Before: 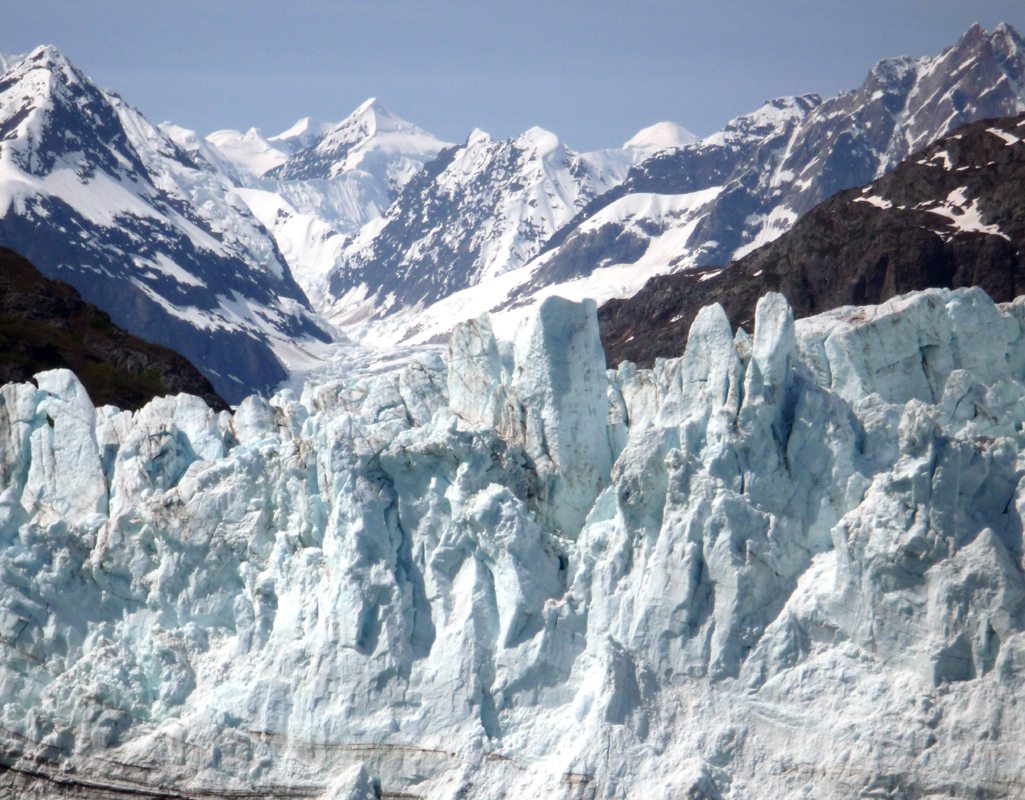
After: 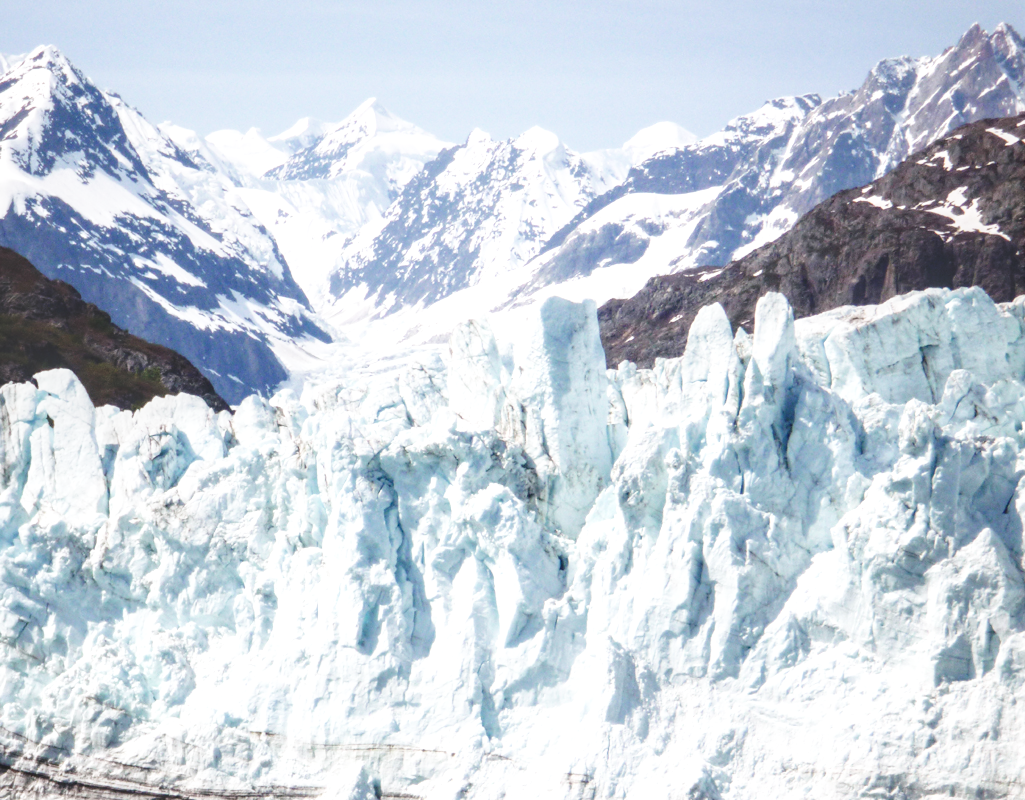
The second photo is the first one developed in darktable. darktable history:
base curve: curves: ch0 [(0, 0) (0.028, 0.03) (0.105, 0.232) (0.387, 0.748) (0.754, 0.968) (1, 1)], fusion 1, exposure shift 0.576, preserve colors none
local contrast: on, module defaults
exposure: black level correction -0.023, exposure -0.039 EV, compensate highlight preservation false
